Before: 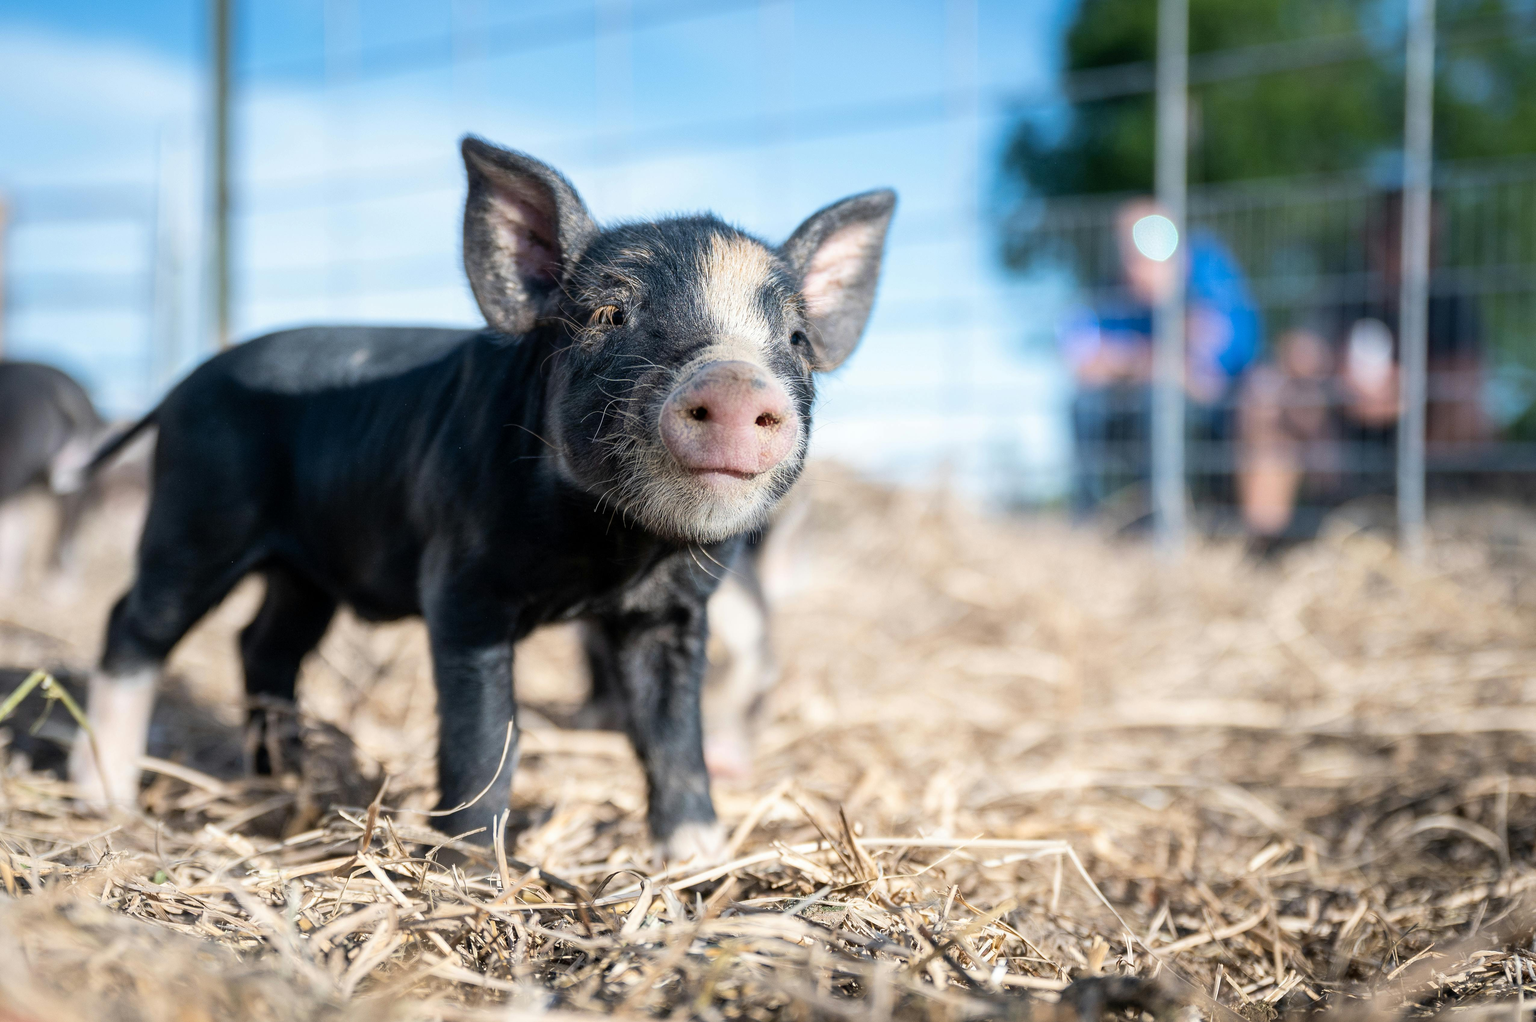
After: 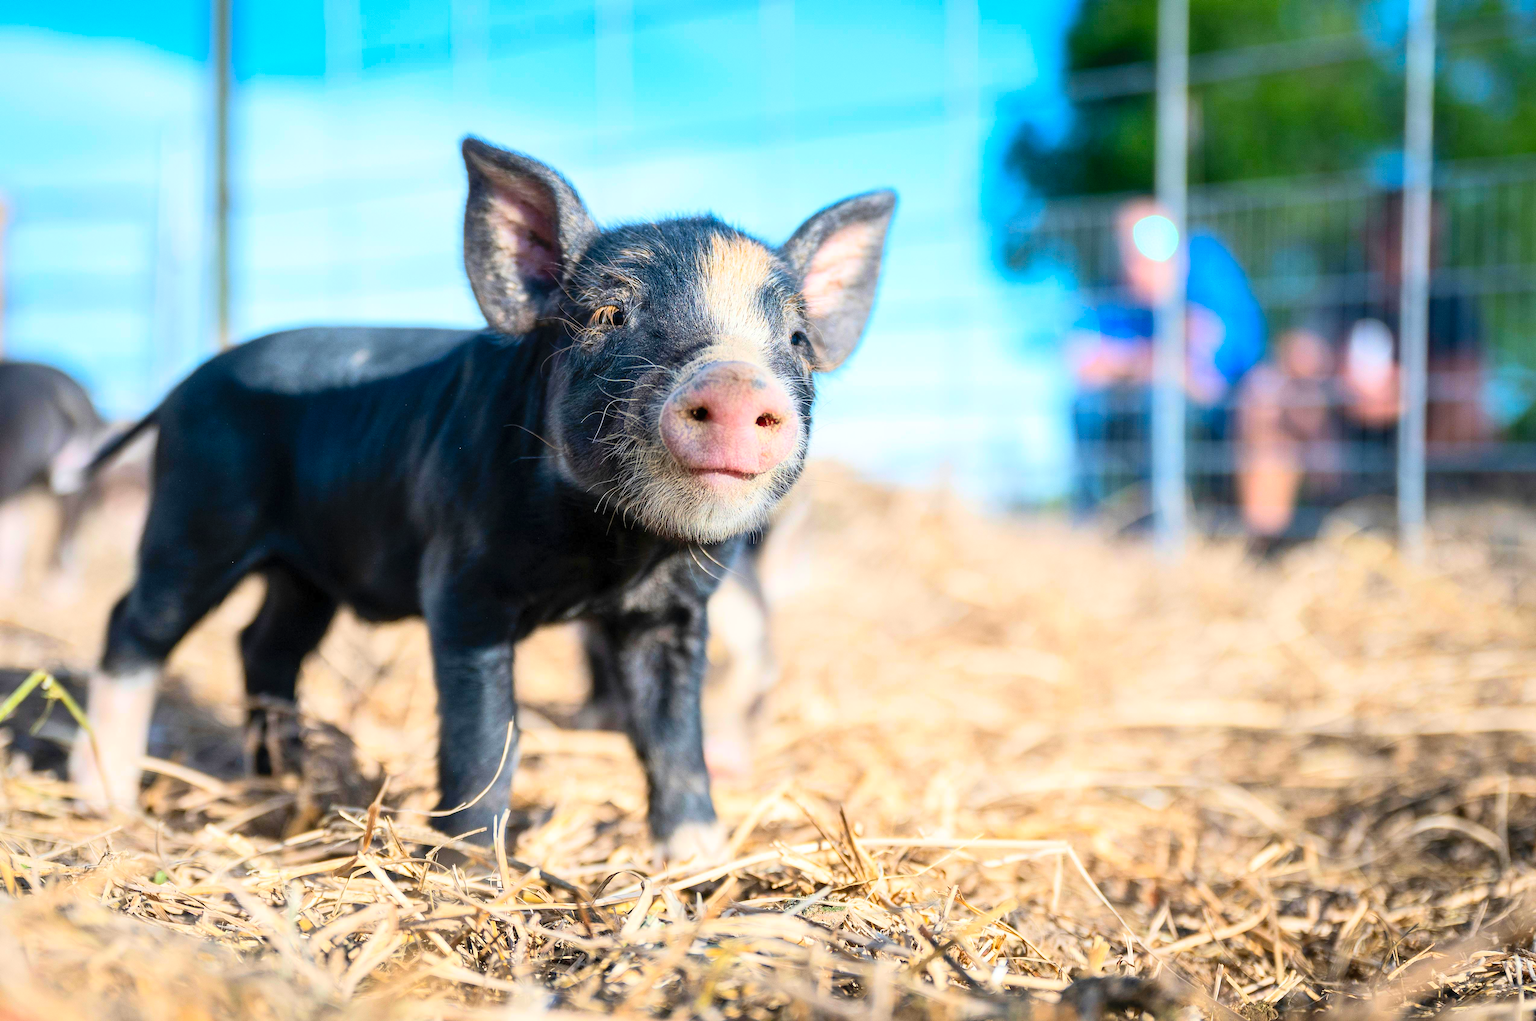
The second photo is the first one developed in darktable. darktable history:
contrast brightness saturation: contrast 0.195, brightness 0.195, saturation 0.797
